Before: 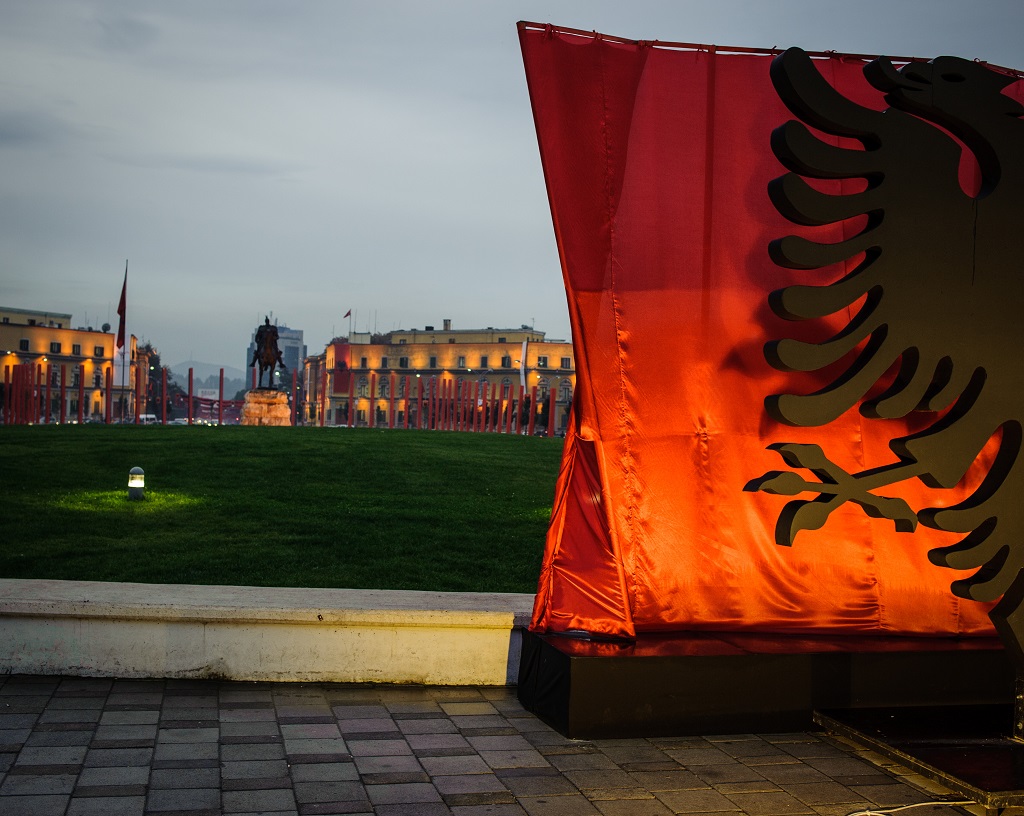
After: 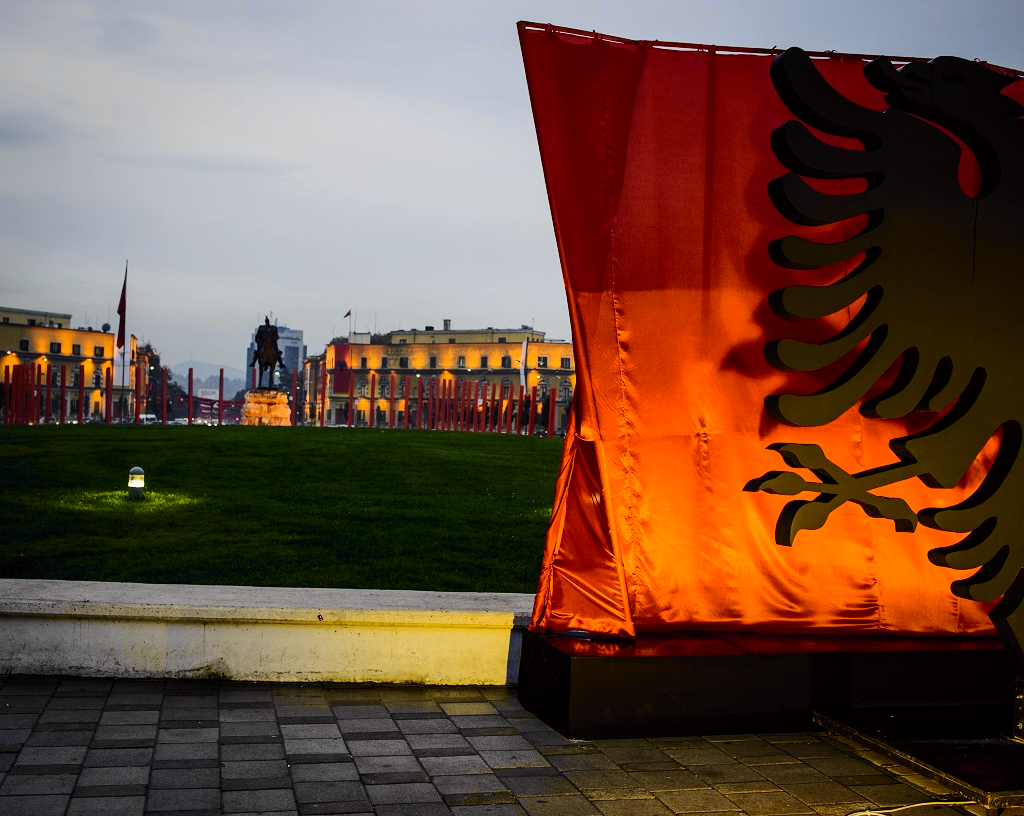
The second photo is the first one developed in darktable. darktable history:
tone curve: curves: ch0 [(0.017, 0) (0.107, 0.071) (0.295, 0.264) (0.447, 0.507) (0.54, 0.618) (0.733, 0.791) (0.879, 0.898) (1, 0.97)]; ch1 [(0, 0) (0.393, 0.415) (0.447, 0.448) (0.485, 0.497) (0.523, 0.515) (0.544, 0.55) (0.59, 0.609) (0.686, 0.686) (1, 1)]; ch2 [(0, 0) (0.369, 0.388) (0.449, 0.431) (0.499, 0.5) (0.521, 0.505) (0.53, 0.538) (0.579, 0.601) (0.669, 0.733) (1, 1)], color space Lab, independent channels, preserve colors none
